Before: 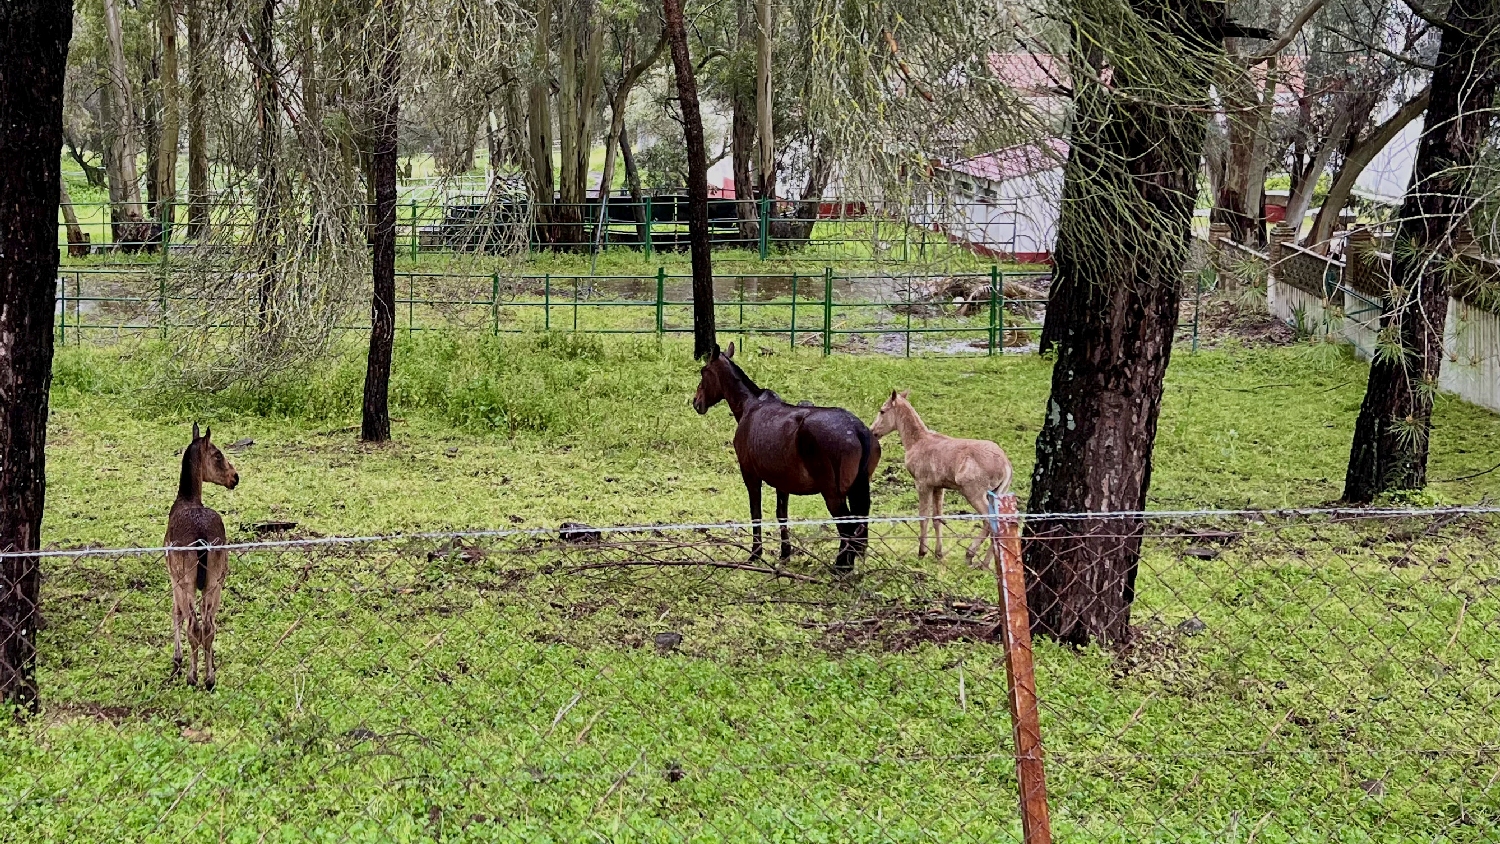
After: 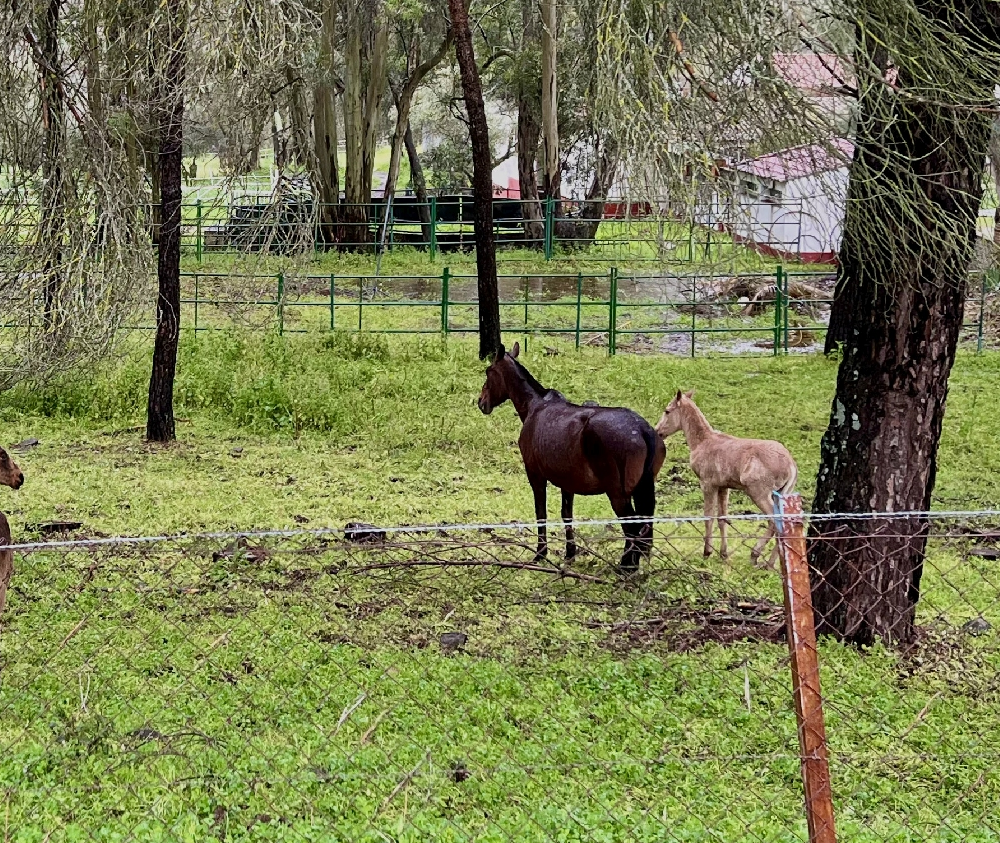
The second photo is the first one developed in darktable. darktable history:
crop and rotate: left 14.448%, right 18.873%
